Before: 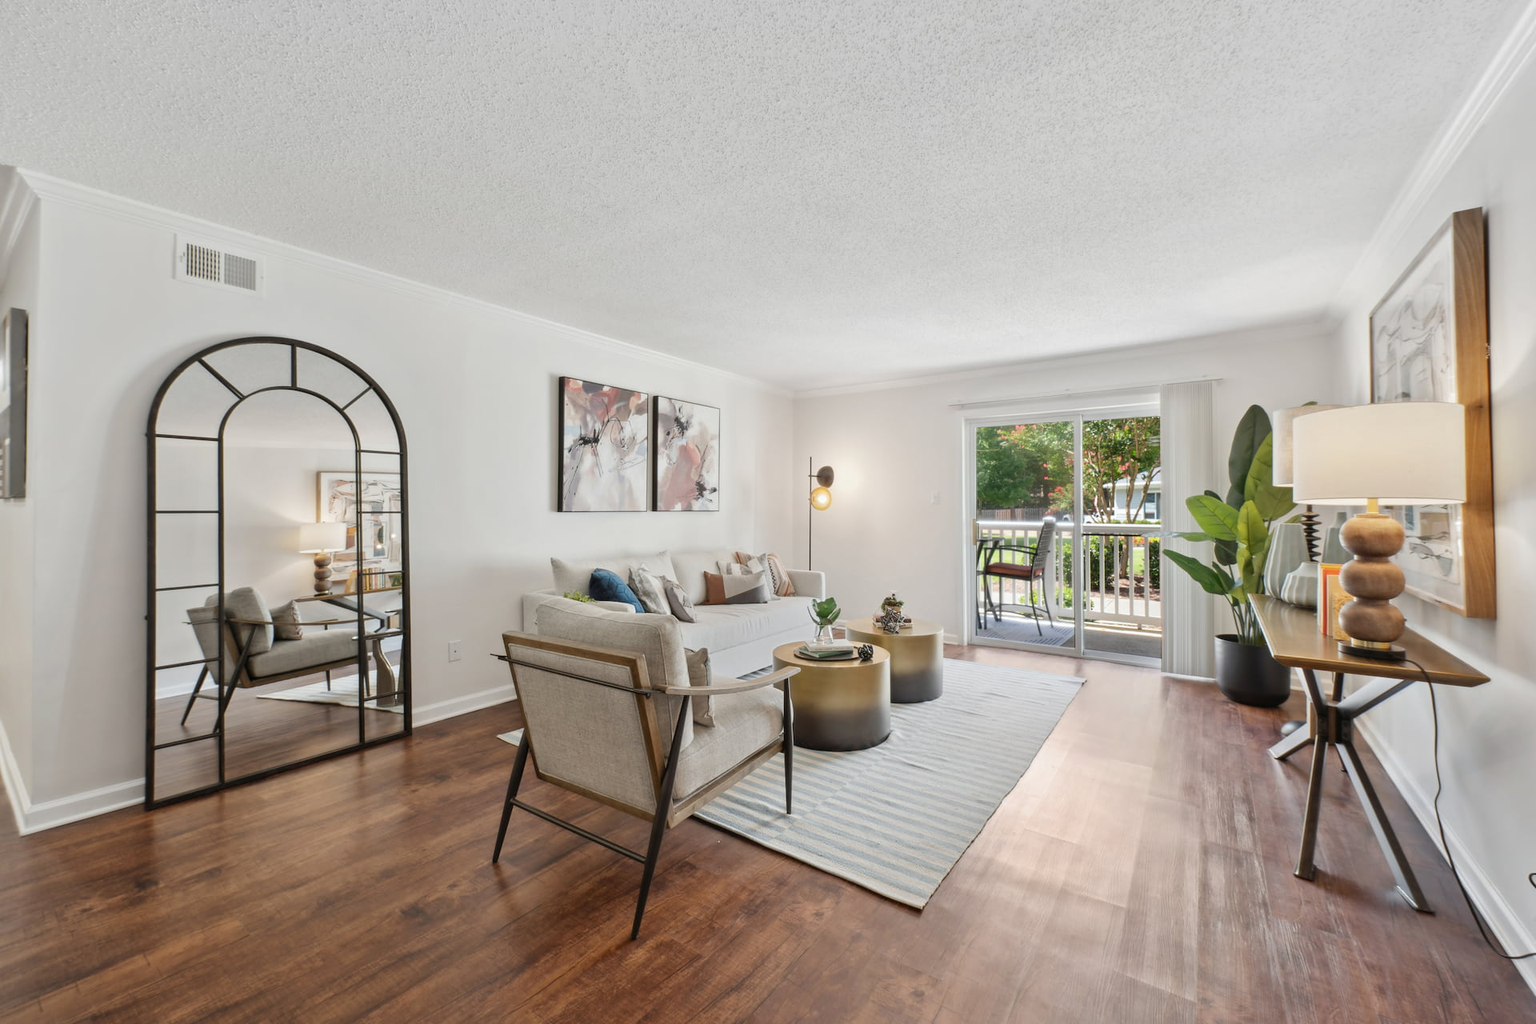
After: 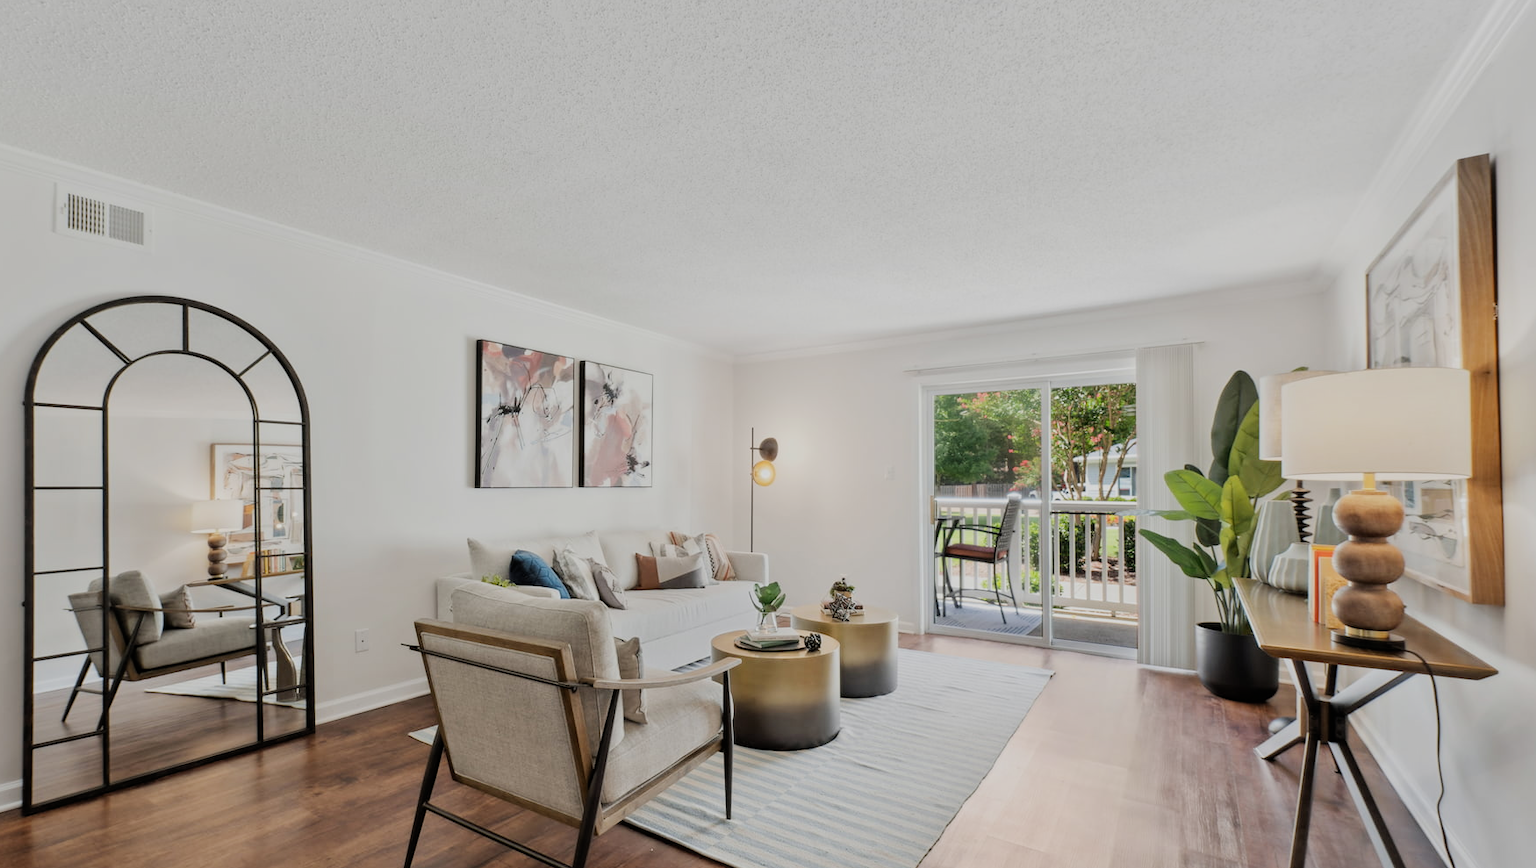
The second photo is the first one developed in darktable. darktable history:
filmic rgb: black relative exposure -7.65 EV, white relative exposure 4.56 EV, hardness 3.61, contrast 1.05
crop: left 8.155%, top 6.611%, bottom 15.385%
